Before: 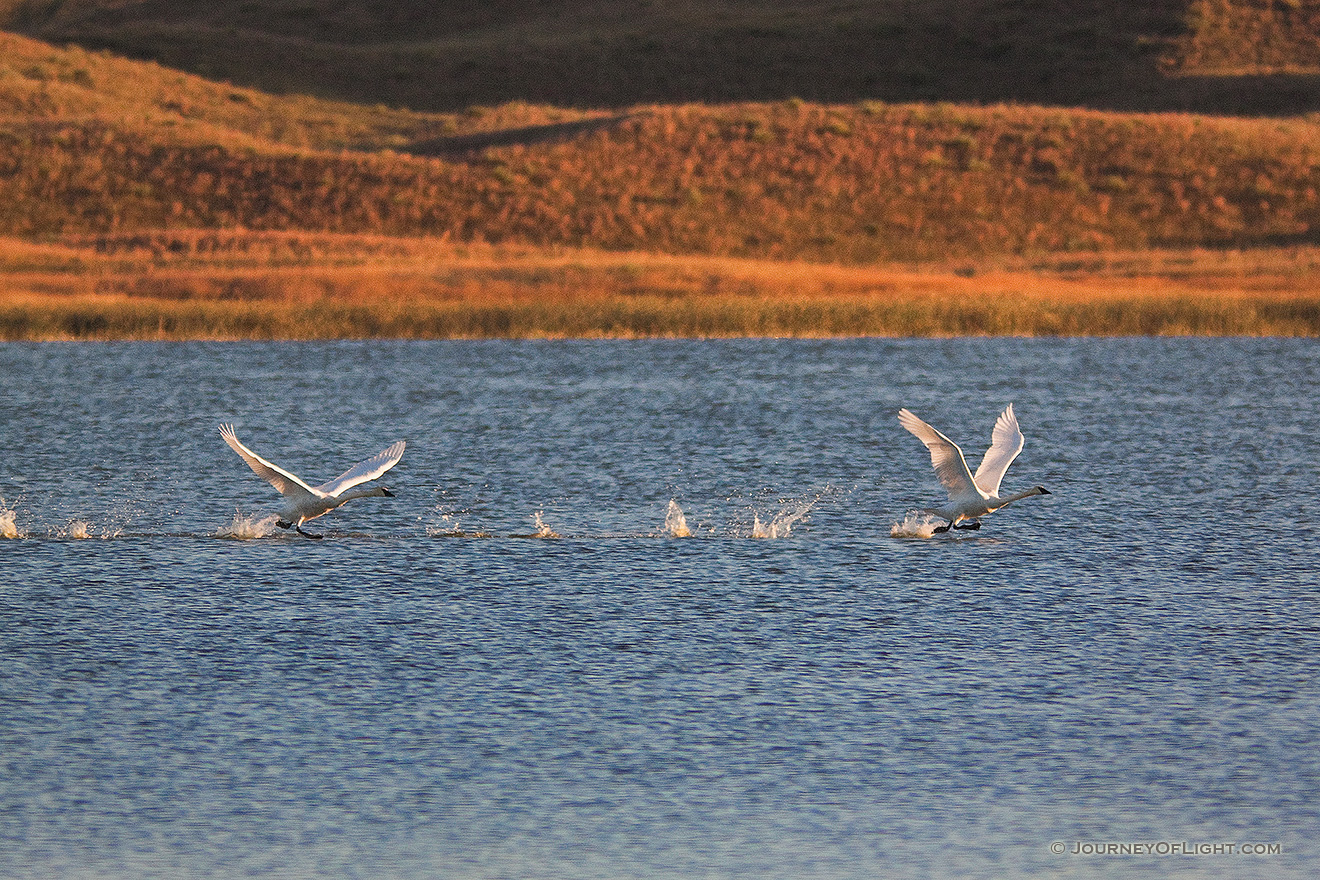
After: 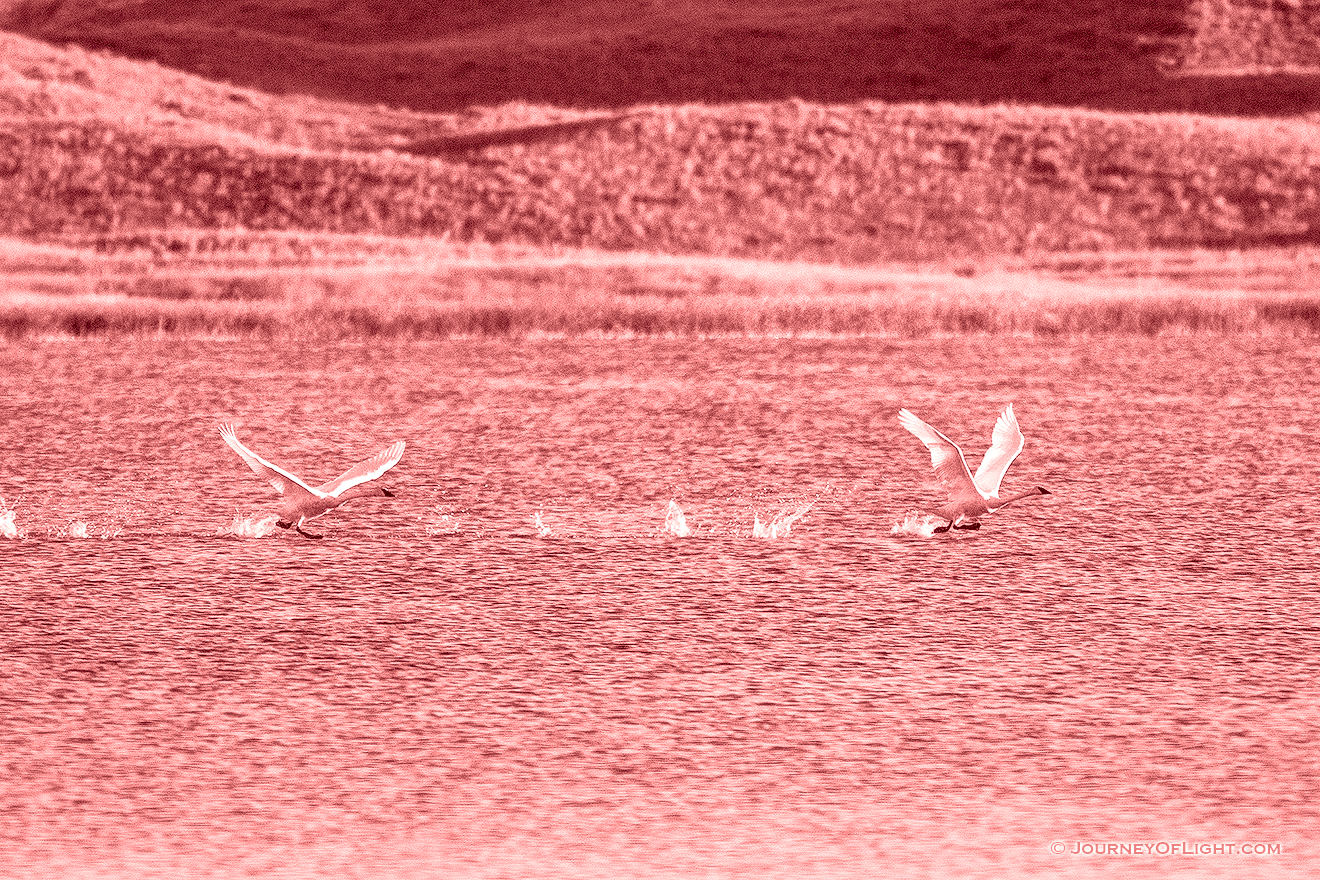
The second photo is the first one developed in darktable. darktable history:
local contrast: highlights 61%, detail 143%, midtone range 0.428
contrast brightness saturation: contrast 0.2, brightness 0.2, saturation 0.8
colorize: saturation 60%, source mix 100%
exposure: black level correction 0.01, exposure 0.011 EV, compensate highlight preservation false
